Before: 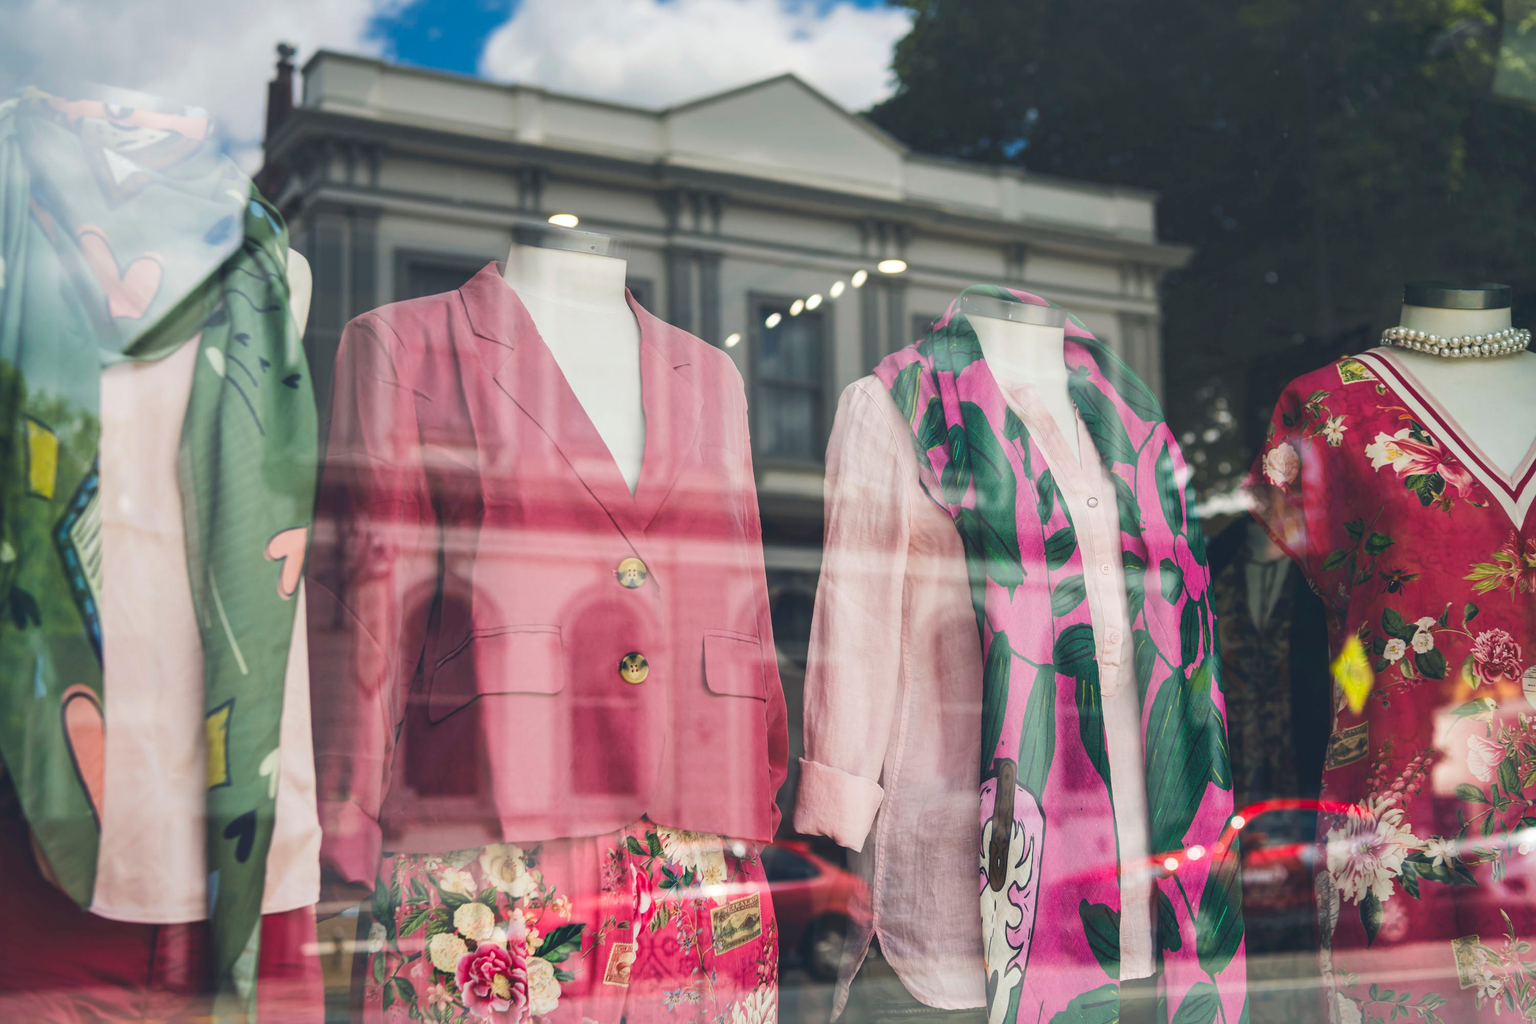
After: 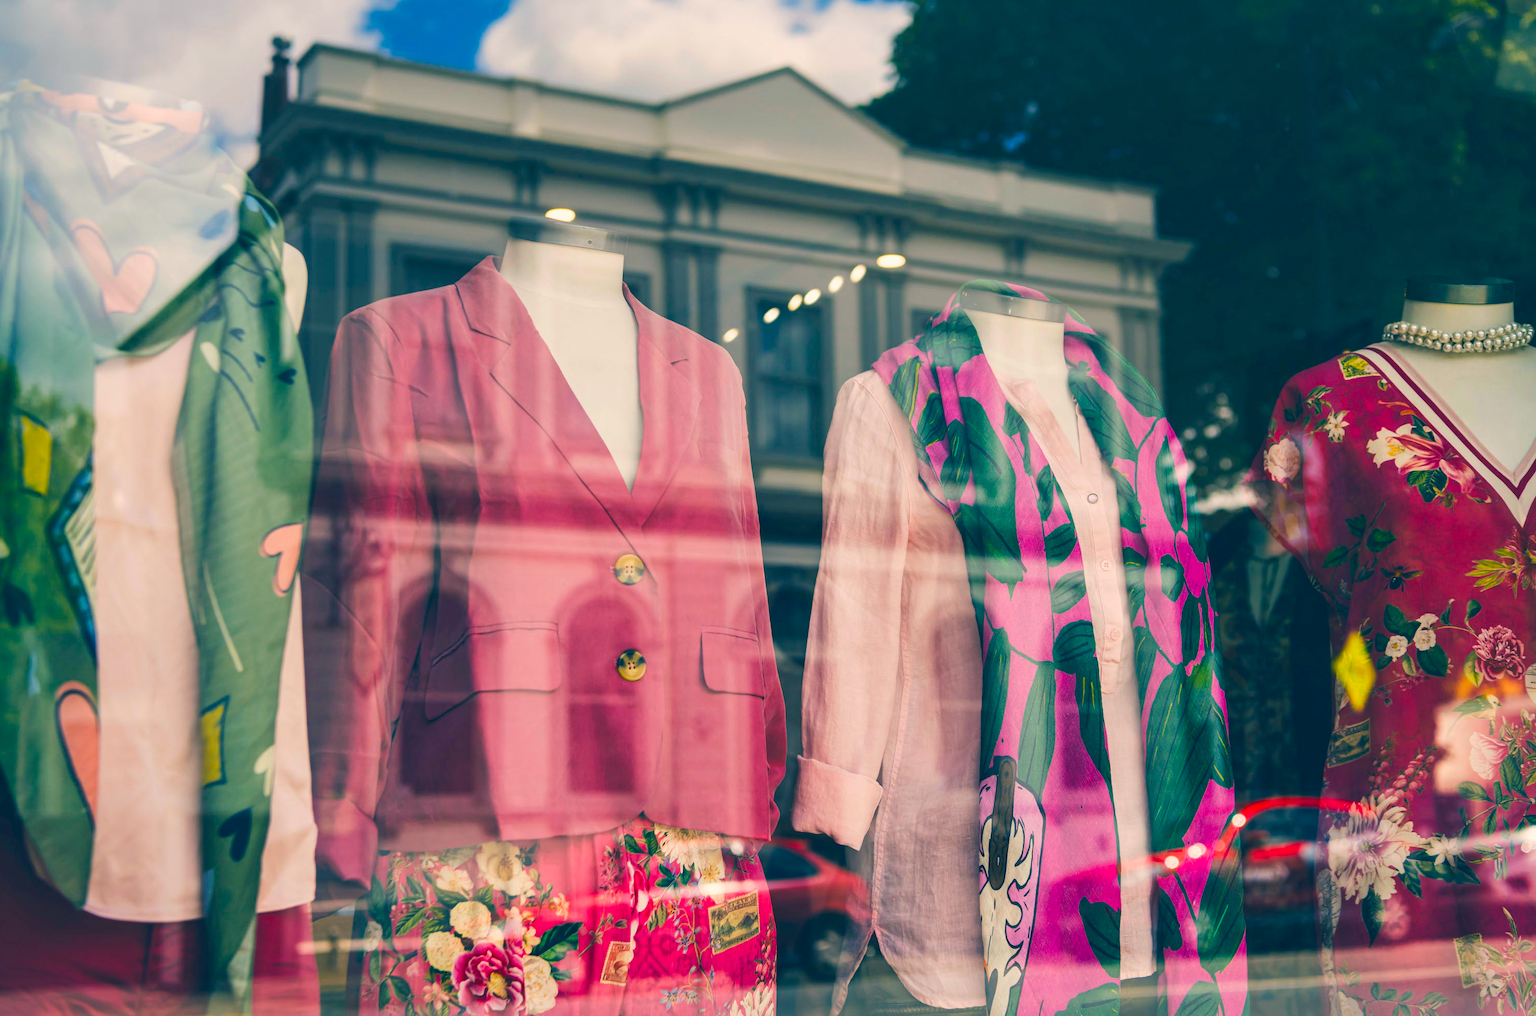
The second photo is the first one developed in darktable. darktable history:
crop: left 0.435%, top 0.735%, right 0.144%, bottom 0.538%
color balance rgb: shadows lift › luminance -28.892%, shadows lift › chroma 9.96%, shadows lift › hue 226.98°, highlights gain › chroma 2.979%, highlights gain › hue 60.12°, perceptual saturation grading › global saturation 31.112%, global vibrance 9.392%
